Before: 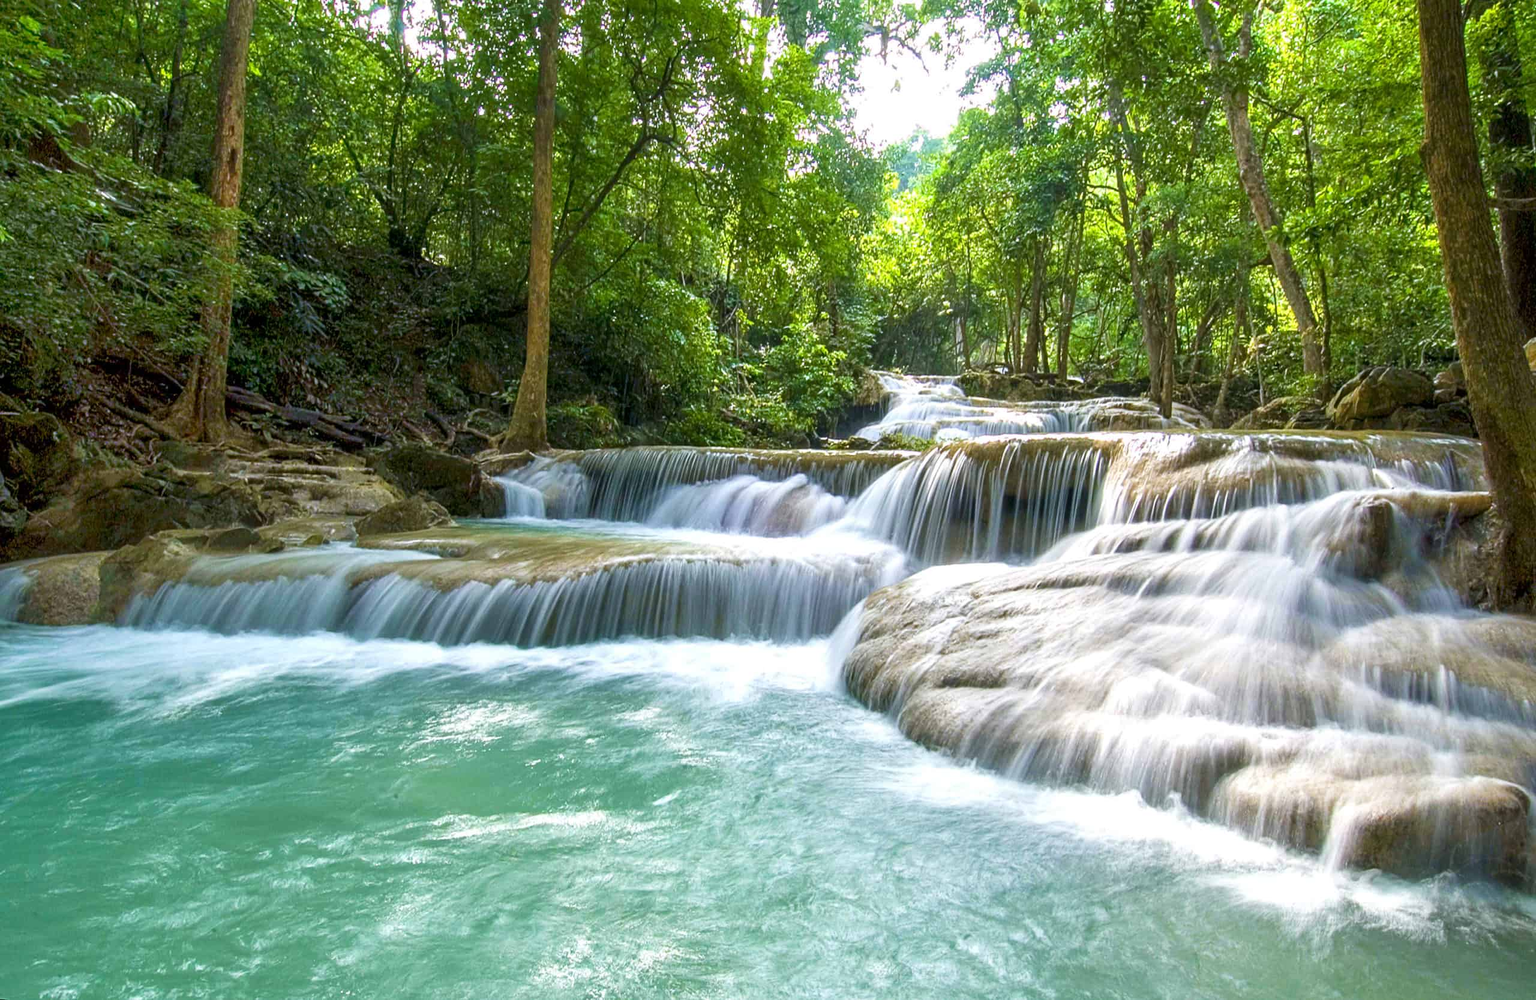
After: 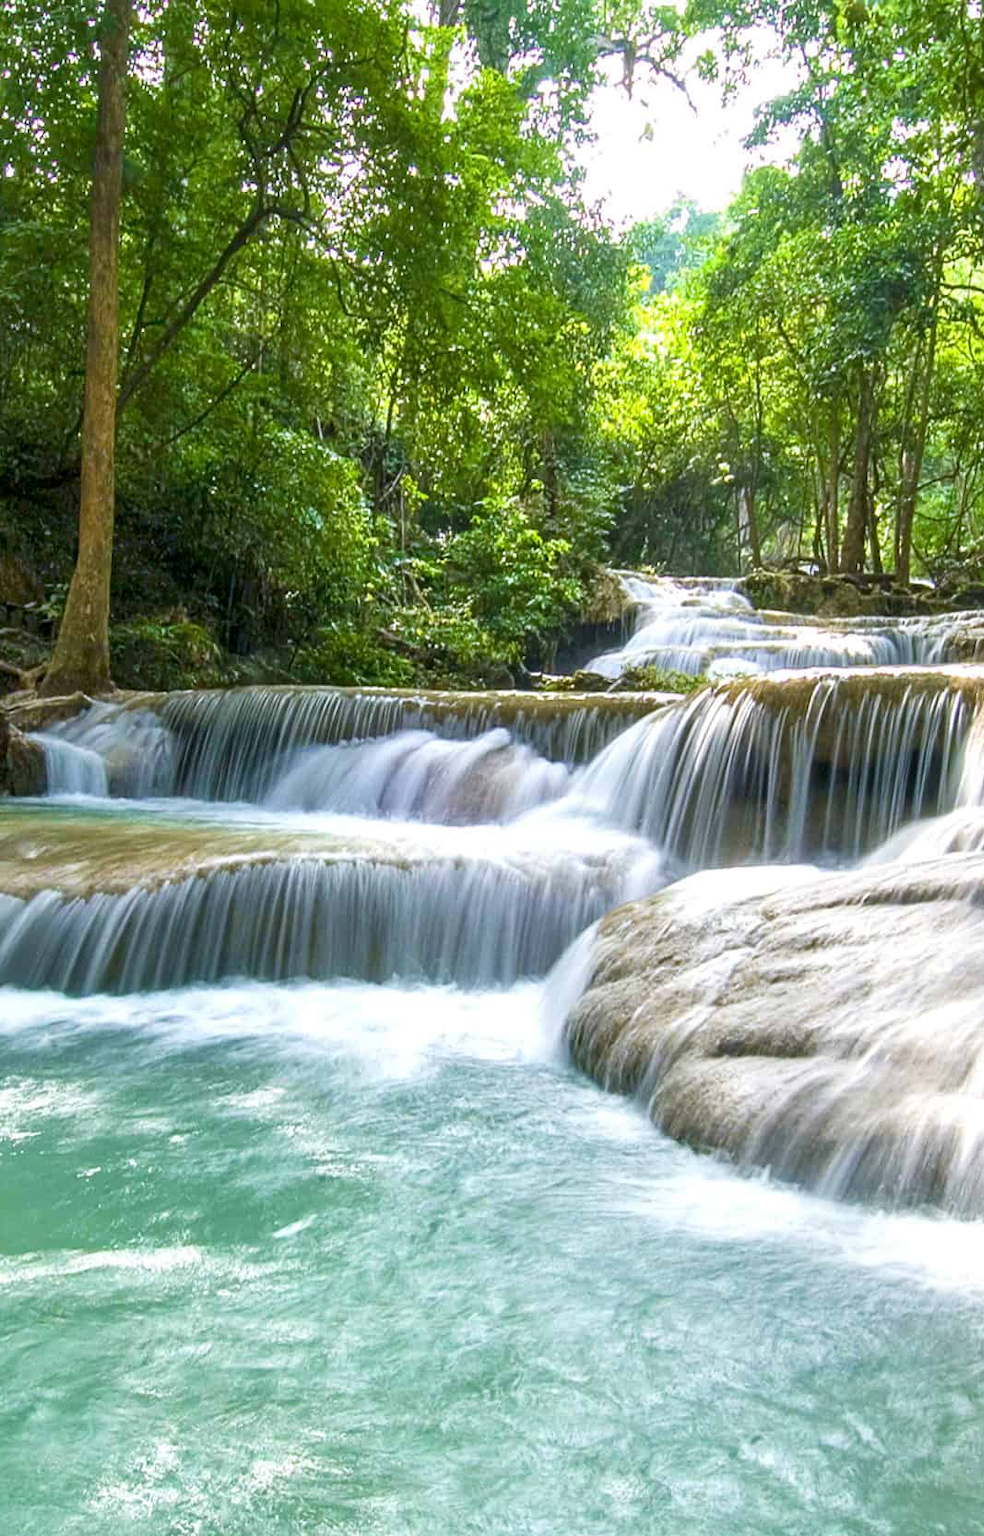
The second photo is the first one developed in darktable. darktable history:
crop: left 30.976%, right 27.284%
